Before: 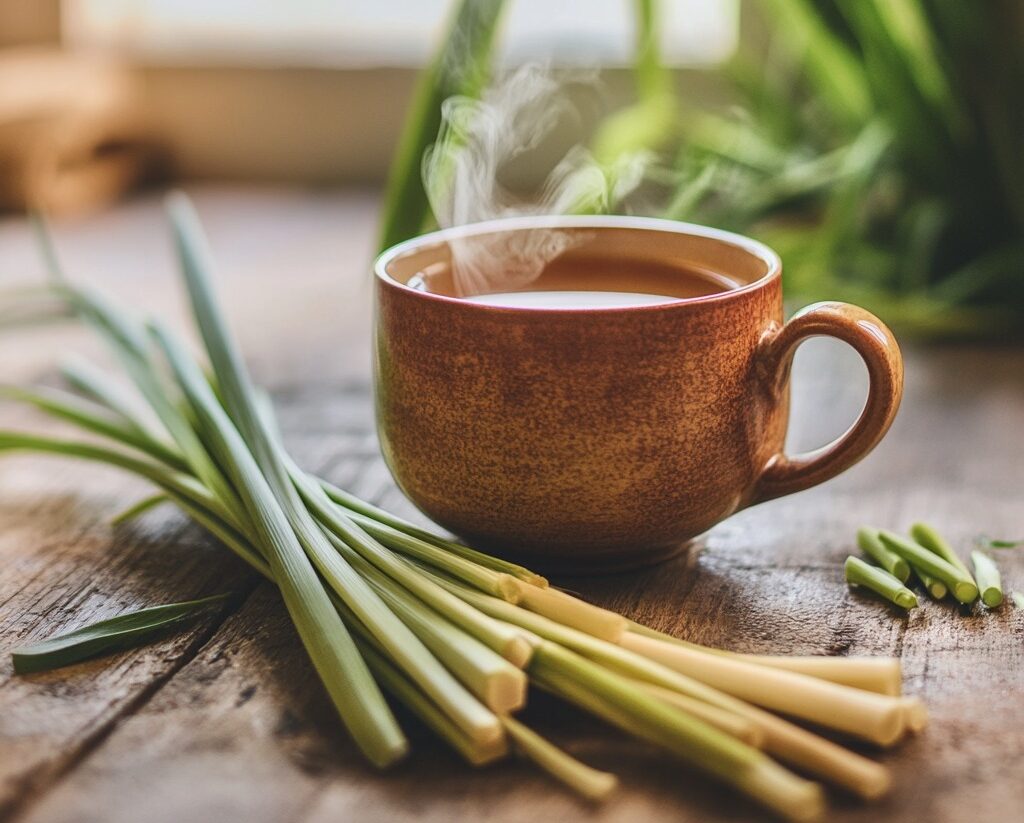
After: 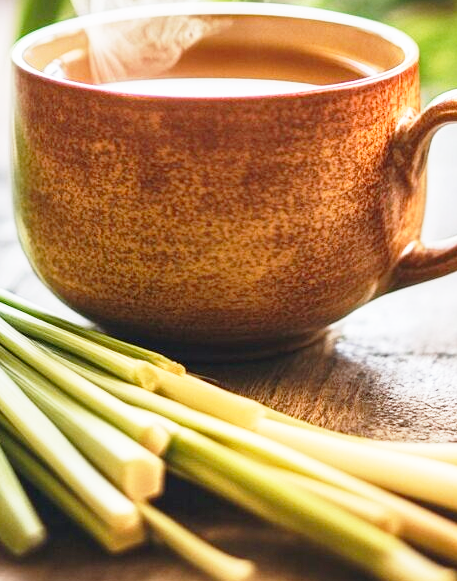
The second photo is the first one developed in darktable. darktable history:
crop: left 35.5%, top 25.886%, right 19.87%, bottom 3.426%
base curve: curves: ch0 [(0, 0) (0.012, 0.01) (0.073, 0.168) (0.31, 0.711) (0.645, 0.957) (1, 1)], preserve colors none
